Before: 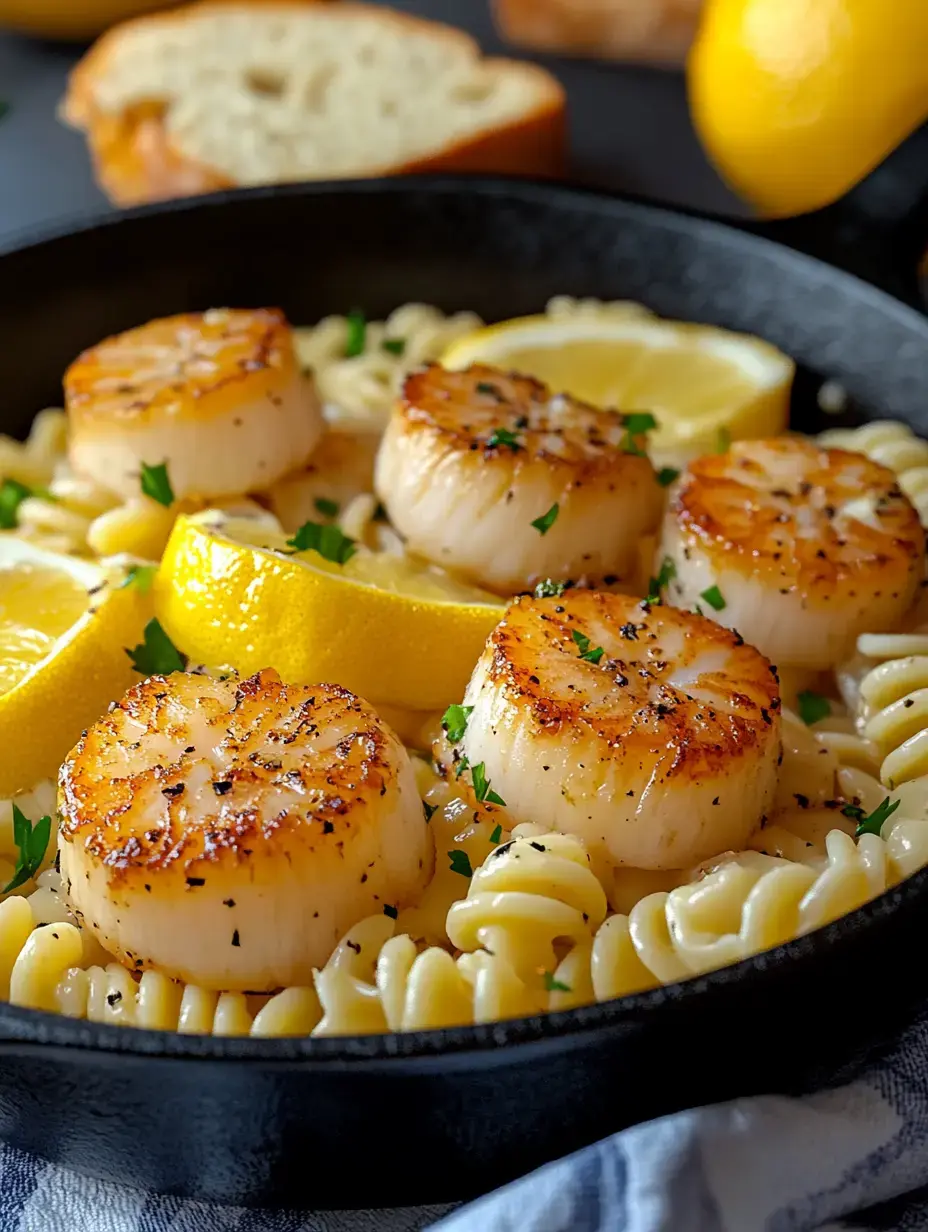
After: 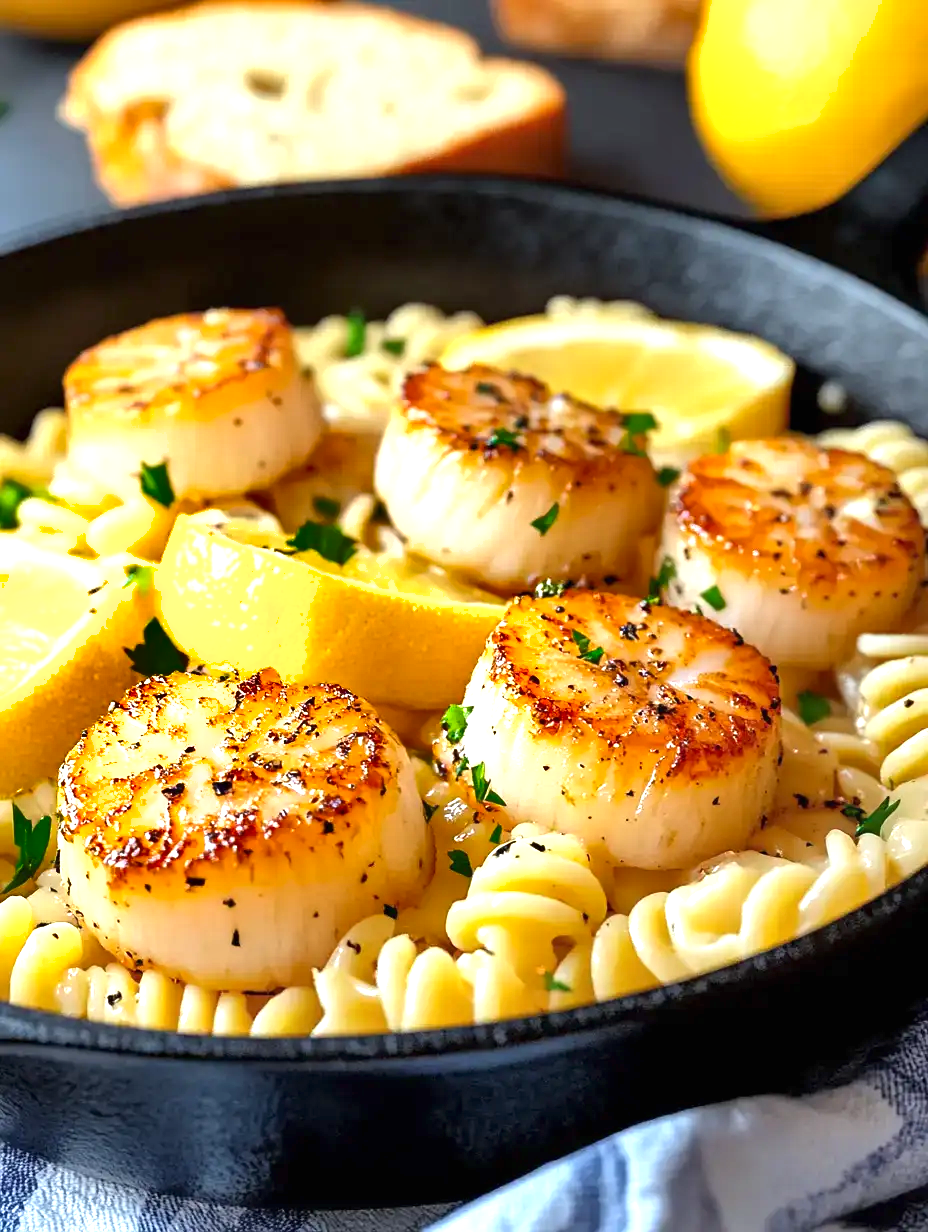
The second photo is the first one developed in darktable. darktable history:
exposure: black level correction 0, exposure 1.2 EV, compensate highlight preservation false
shadows and highlights: soften with gaussian
